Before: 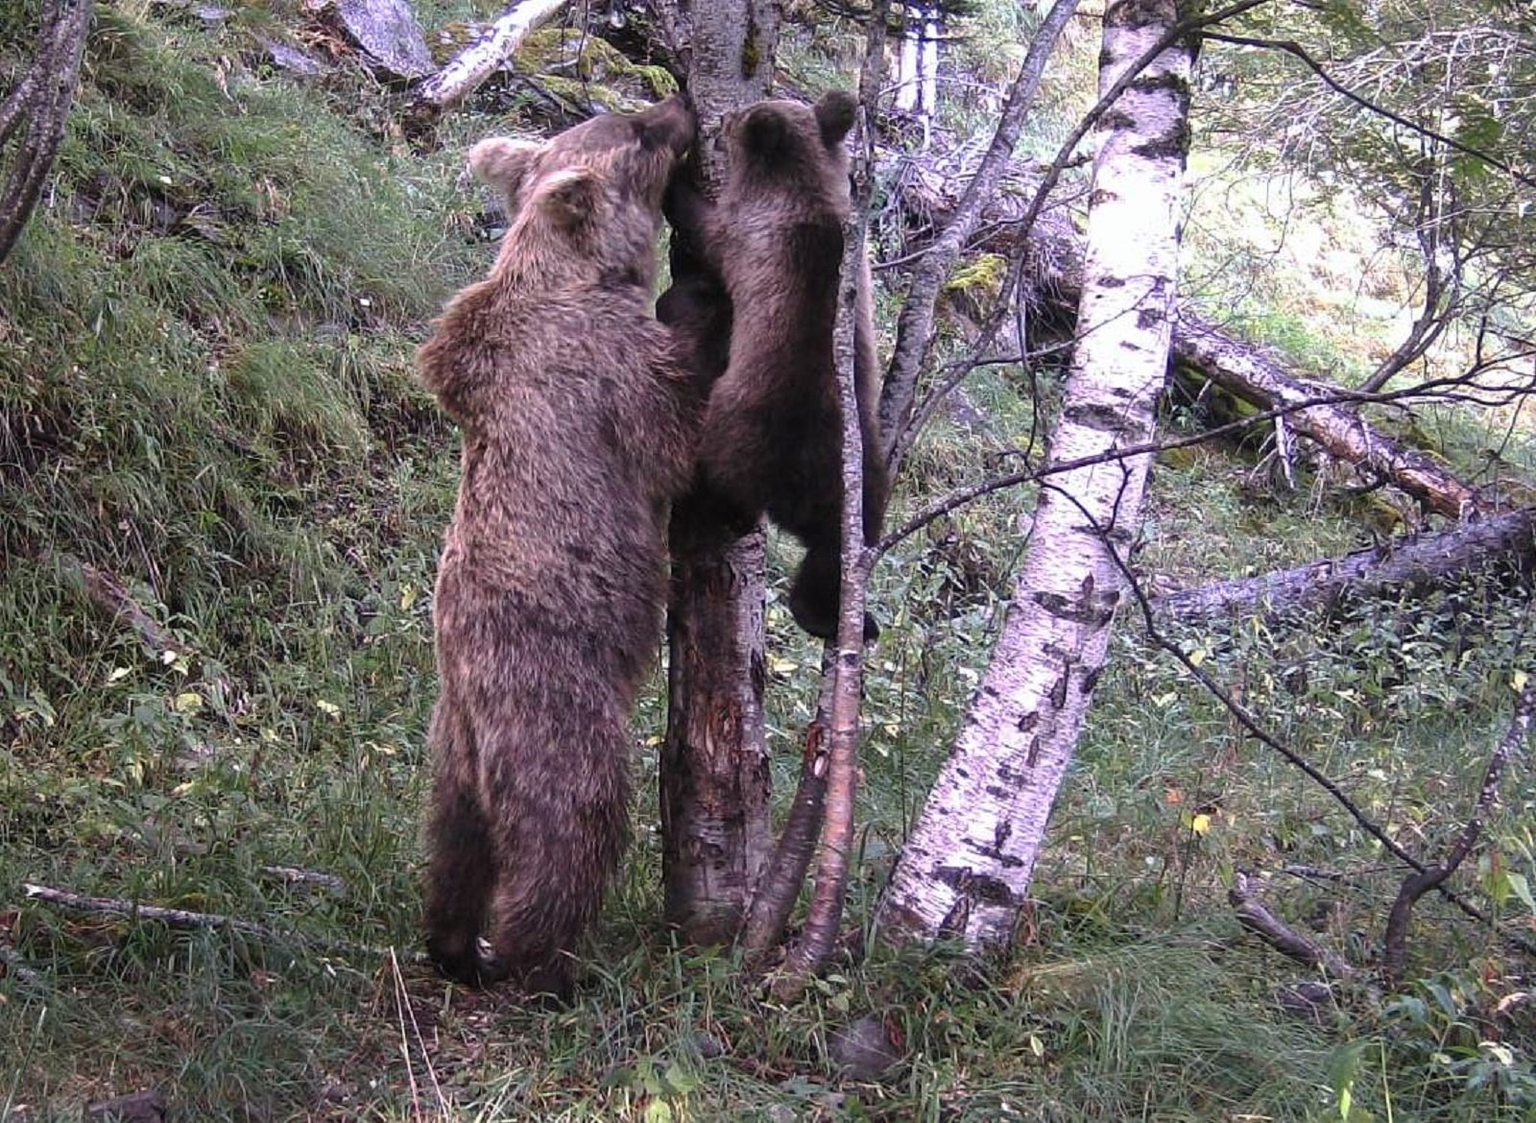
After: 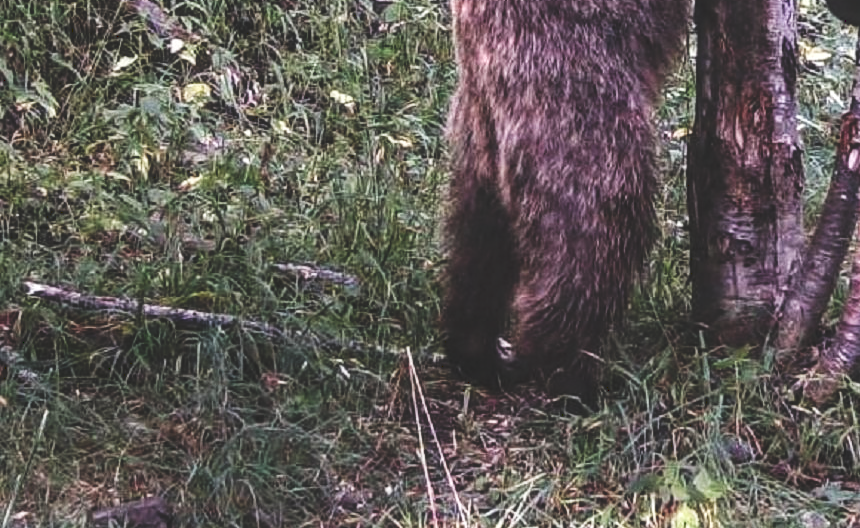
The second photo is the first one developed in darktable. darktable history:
tone curve: curves: ch0 [(0, 0) (0.003, 0.169) (0.011, 0.173) (0.025, 0.177) (0.044, 0.184) (0.069, 0.191) (0.1, 0.199) (0.136, 0.206) (0.177, 0.221) (0.224, 0.248) (0.277, 0.284) (0.335, 0.344) (0.399, 0.413) (0.468, 0.497) (0.543, 0.594) (0.623, 0.691) (0.709, 0.779) (0.801, 0.868) (0.898, 0.931) (1, 1)], preserve colors none
crop and rotate: top 54.692%, right 46.229%, bottom 0.149%
local contrast: on, module defaults
